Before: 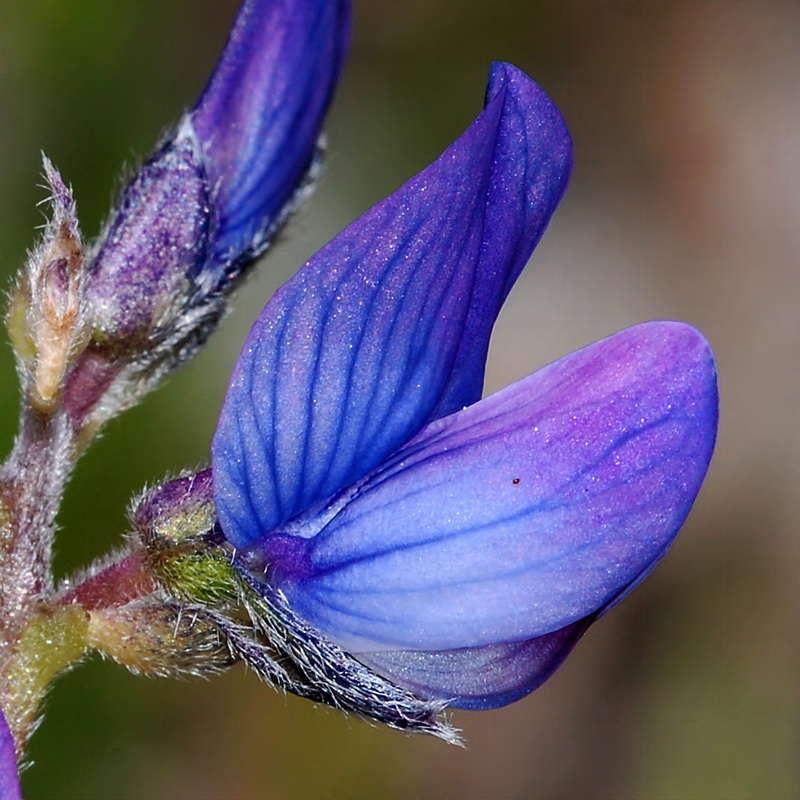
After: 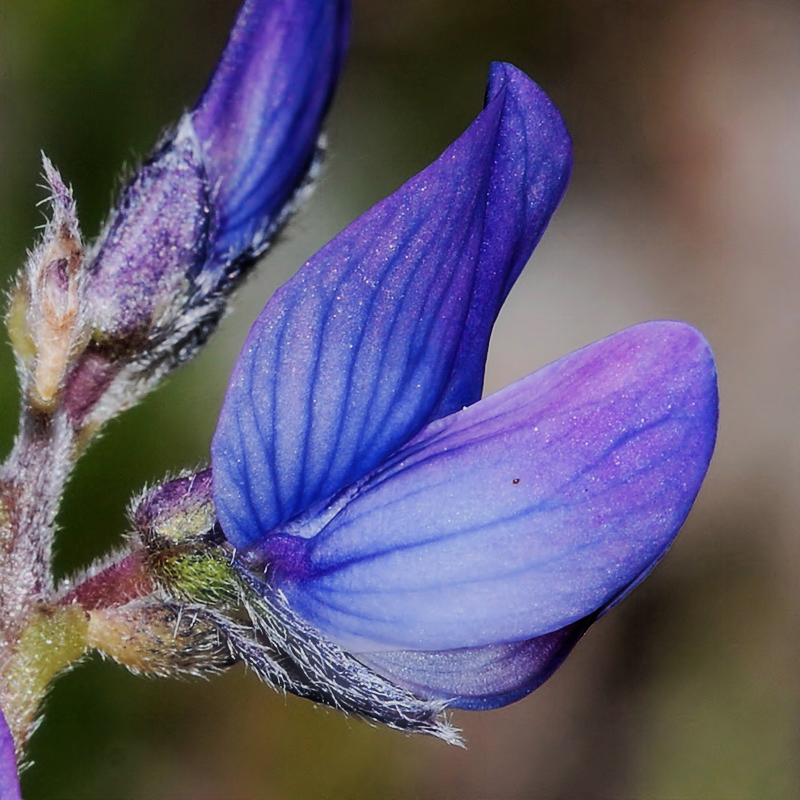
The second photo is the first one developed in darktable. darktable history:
filmic rgb: black relative exposure -7.65 EV, white relative exposure 4.56 EV, hardness 3.61
tone equalizer: -8 EV -0.417 EV, -7 EV -0.389 EV, -6 EV -0.333 EV, -5 EV -0.222 EV, -3 EV 0.222 EV, -2 EV 0.333 EV, -1 EV 0.389 EV, +0 EV 0.417 EV, edges refinement/feathering 500, mask exposure compensation -1.57 EV, preserve details no
haze removal: strength -0.1, adaptive false
